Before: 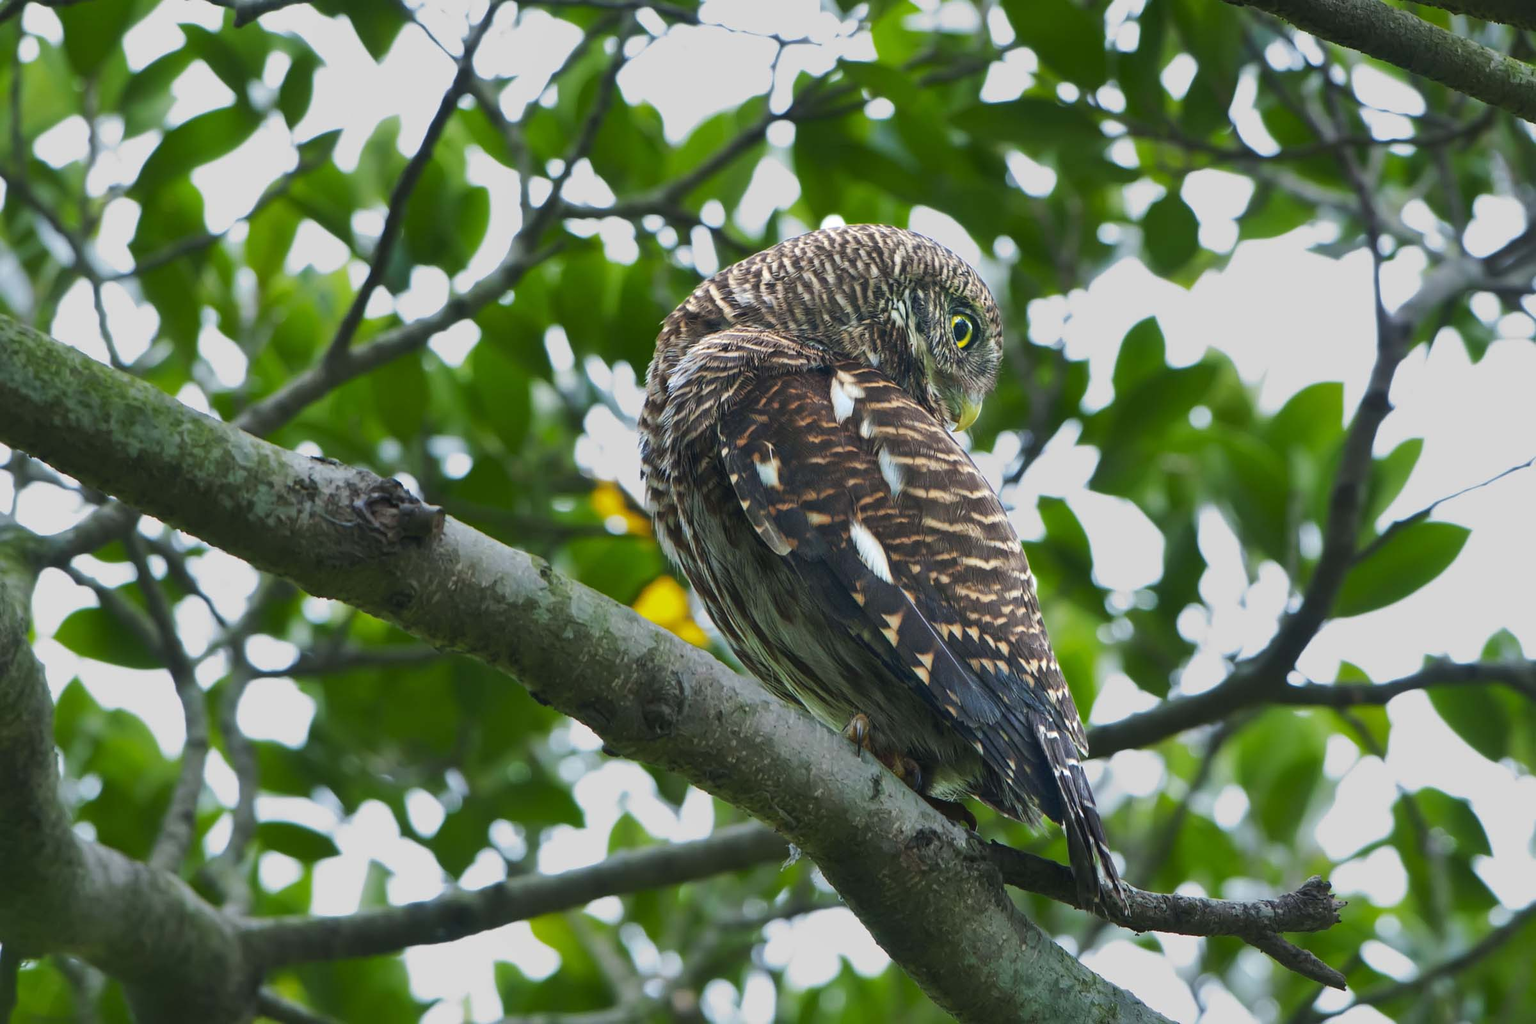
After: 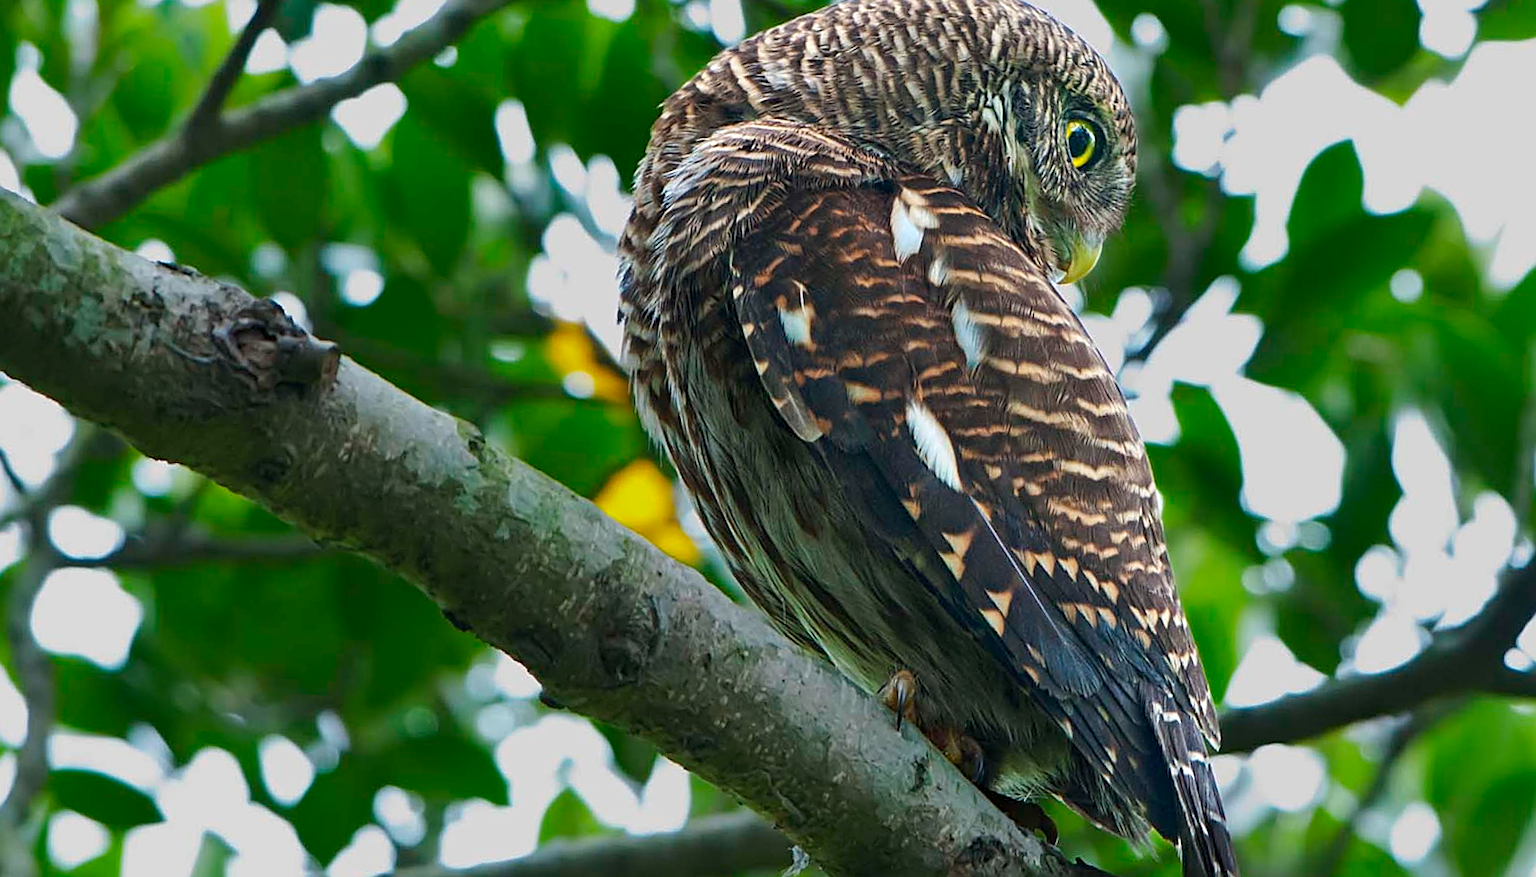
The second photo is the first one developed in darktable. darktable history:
haze removal: compatibility mode true, adaptive false
sharpen: on, module defaults
crop and rotate: angle -3.62°, left 9.837%, top 21.178%, right 12.248%, bottom 12.024%
